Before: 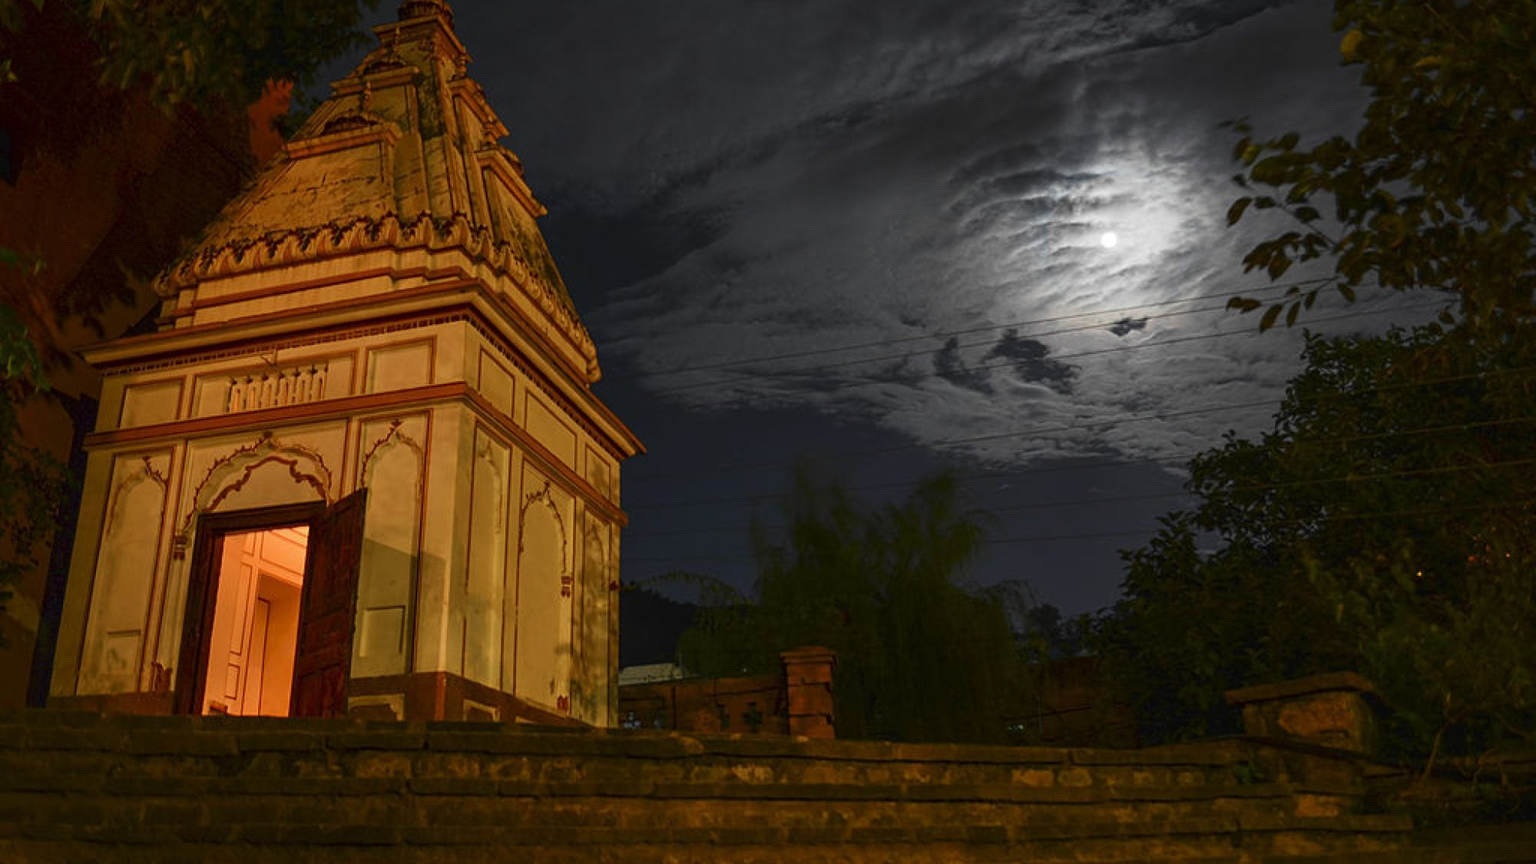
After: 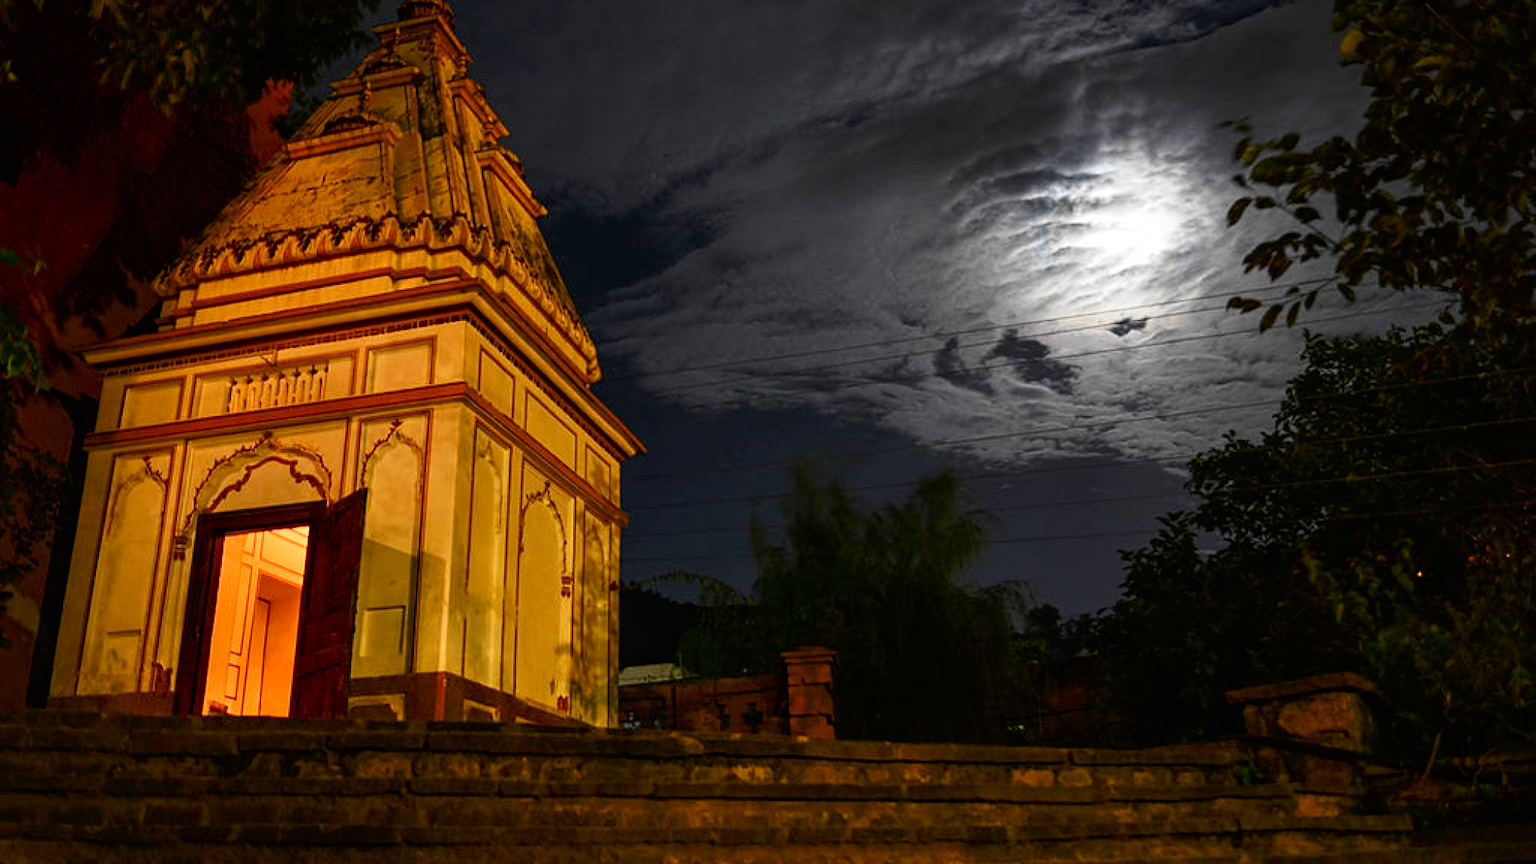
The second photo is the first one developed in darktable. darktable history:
exposure: exposure 0.555 EV, compensate highlight preservation false
tone curve: curves: ch0 [(0, 0) (0.118, 0.034) (0.182, 0.124) (0.265, 0.214) (0.504, 0.508) (0.783, 0.825) (1, 1)], preserve colors none
